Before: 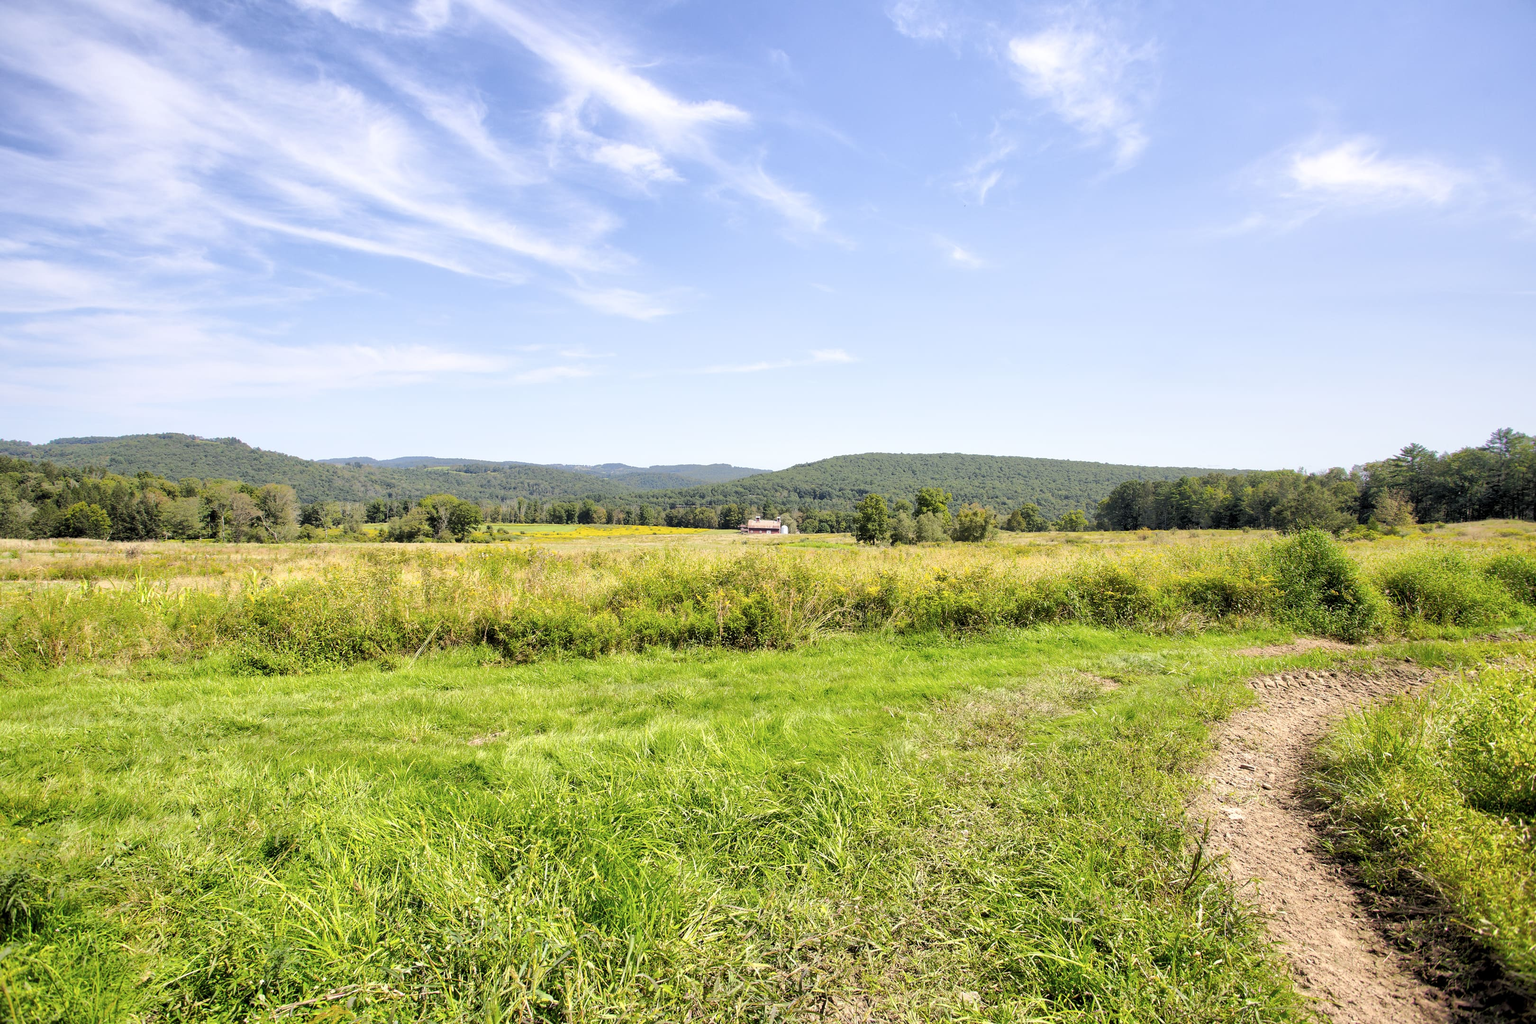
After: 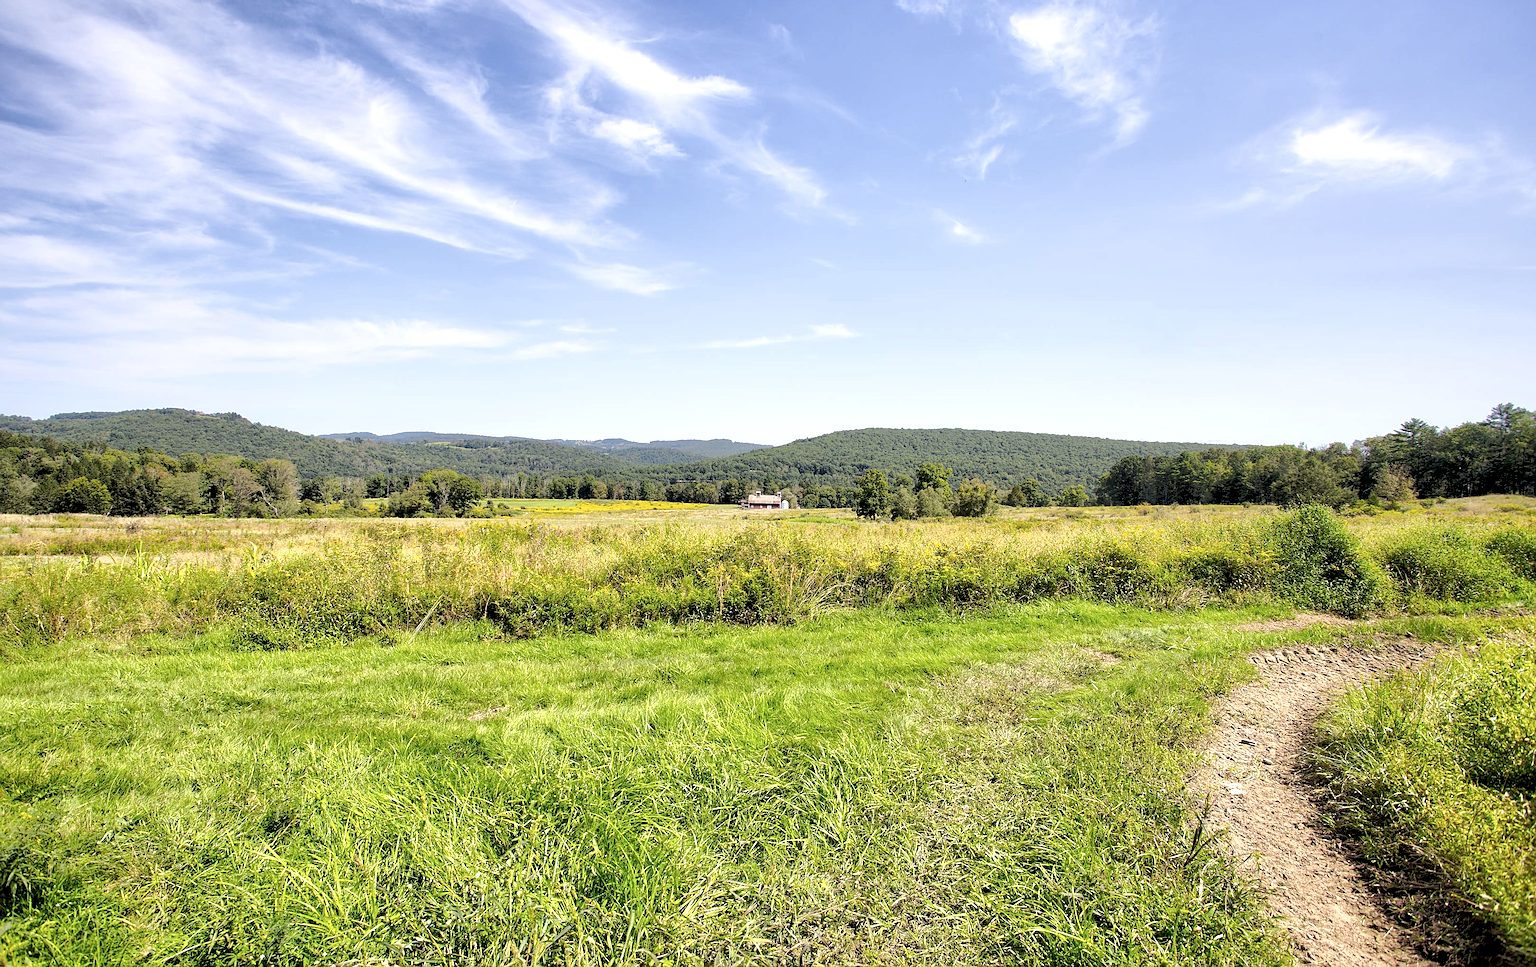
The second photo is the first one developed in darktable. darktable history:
crop and rotate: top 2.479%, bottom 3.018%
sharpen: radius 1.967
local contrast: highlights 123%, shadows 126%, detail 140%, midtone range 0.254
